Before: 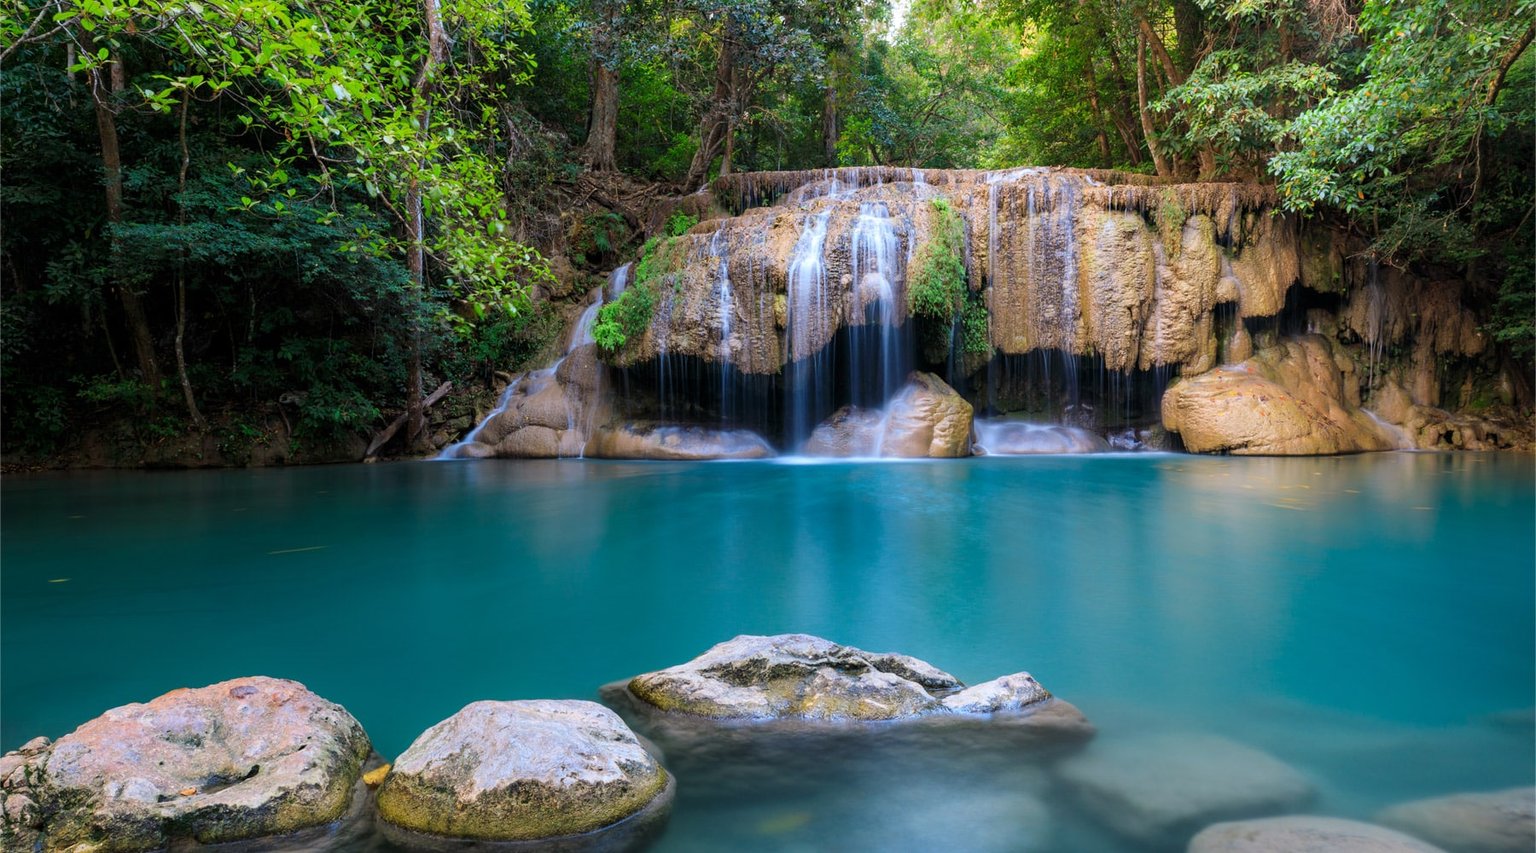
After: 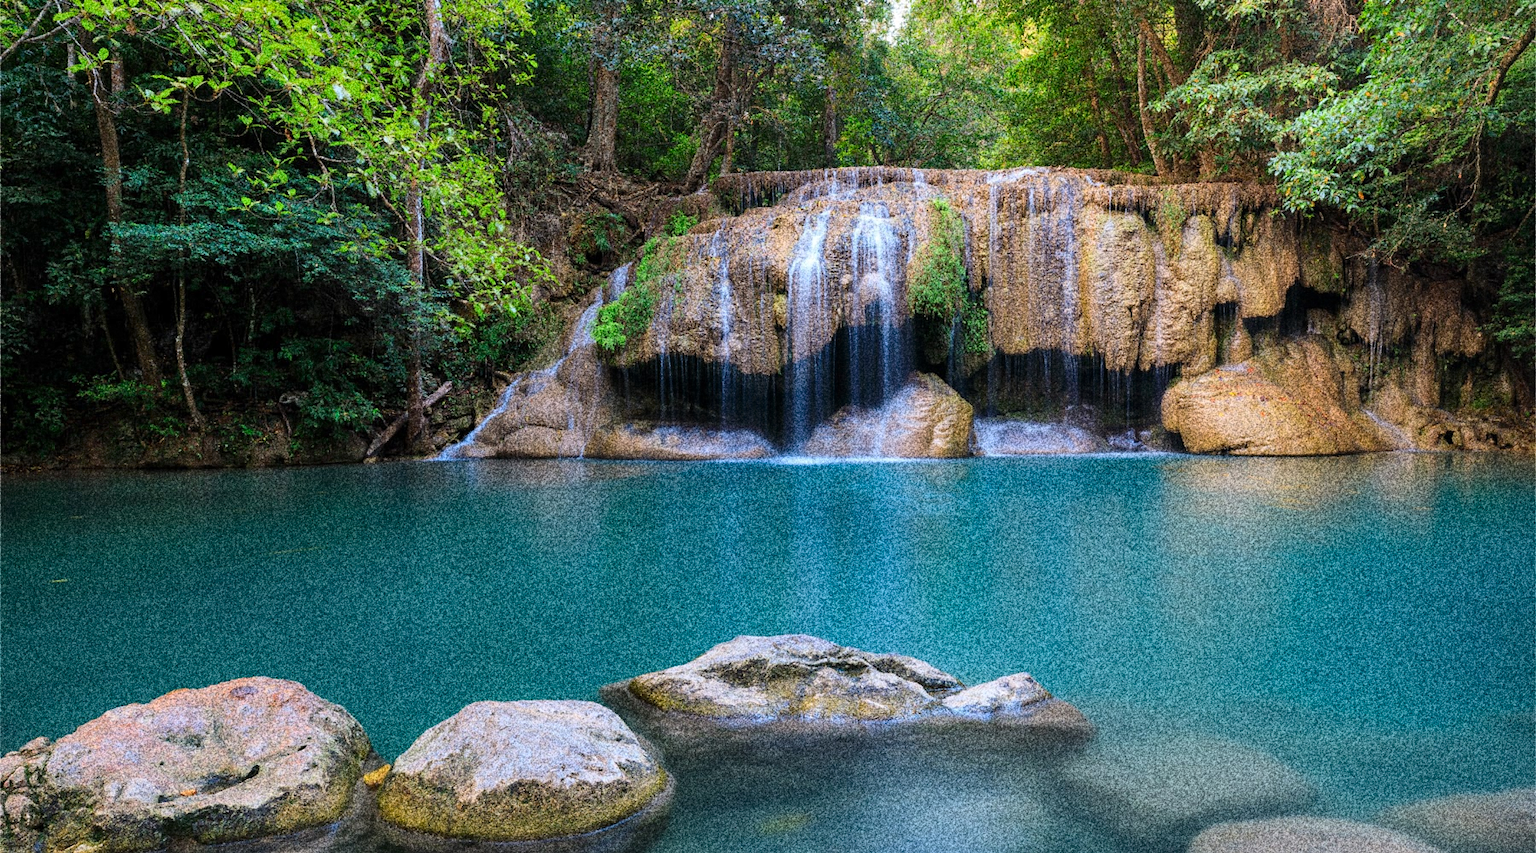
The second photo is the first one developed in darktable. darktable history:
grain: coarseness 30.02 ISO, strength 100%
shadows and highlights: shadows 49, highlights -41, soften with gaussian
